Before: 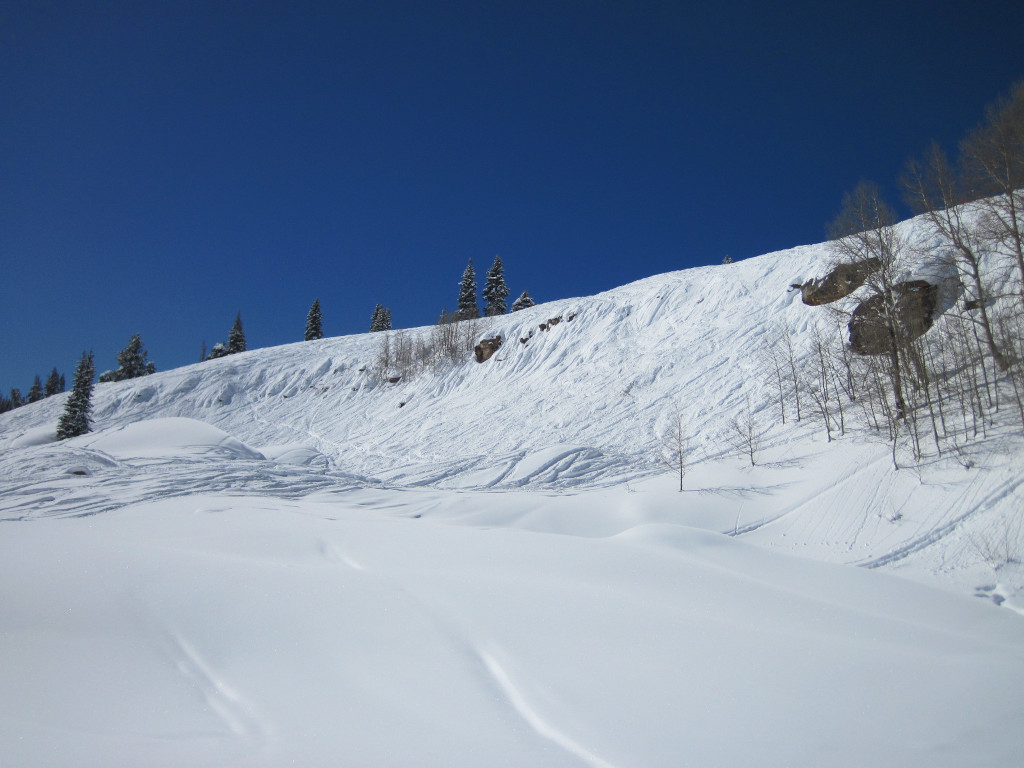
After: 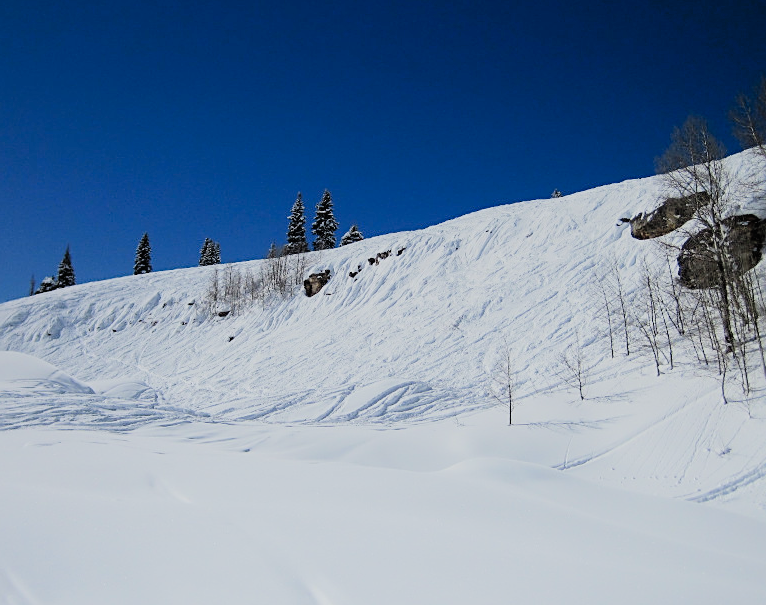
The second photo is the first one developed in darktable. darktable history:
graduated density: on, module defaults
filmic rgb: black relative exposure -4.14 EV, white relative exposure 5.1 EV, hardness 2.11, contrast 1.165
sharpen: on, module defaults
crop: left 16.768%, top 8.653%, right 8.362%, bottom 12.485%
levels: levels [0, 0.43, 0.984]
